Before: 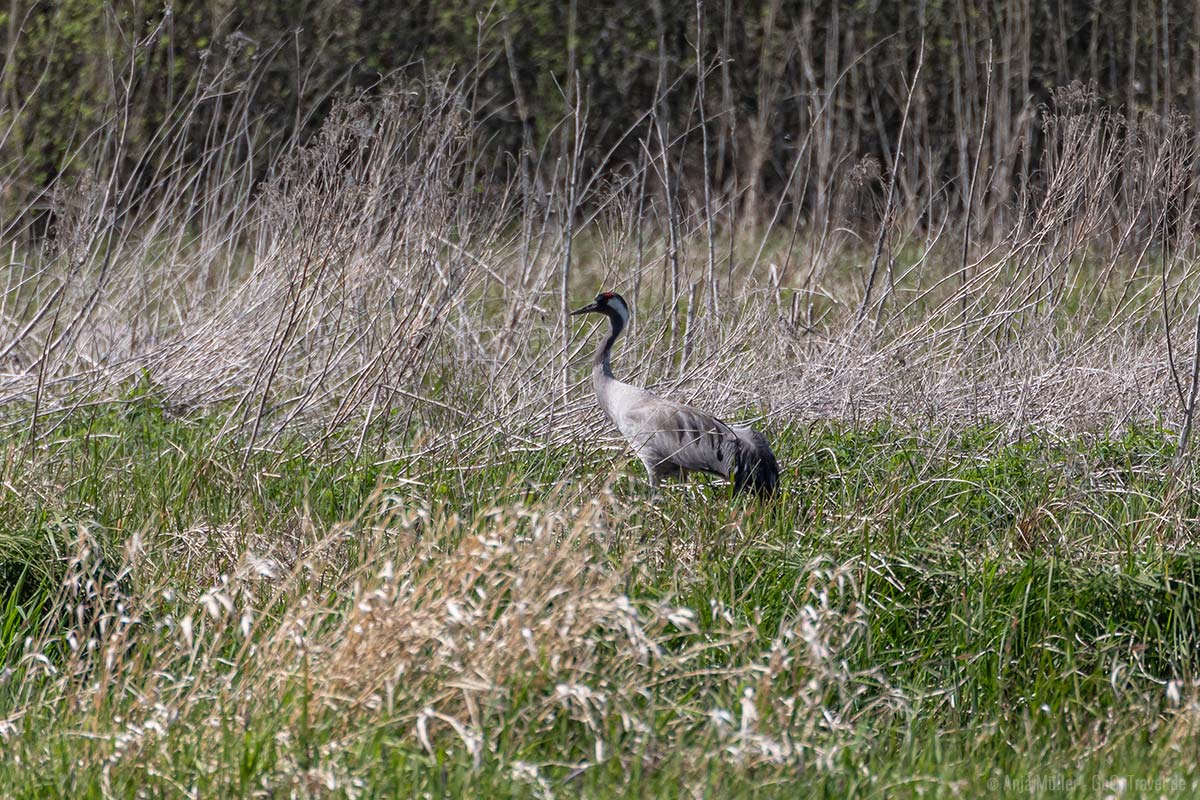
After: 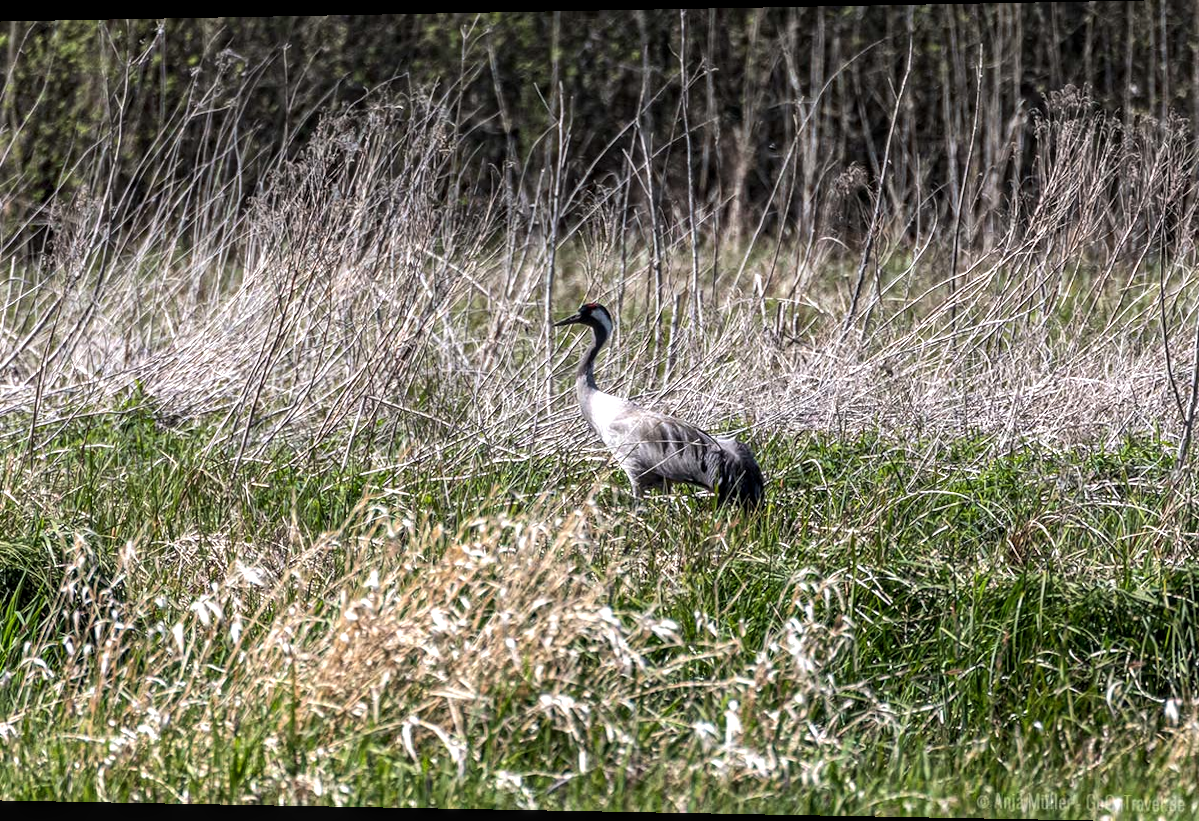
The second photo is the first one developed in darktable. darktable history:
rotate and perspective: lens shift (horizontal) -0.055, automatic cropping off
local contrast: on, module defaults
tone equalizer: -8 EV -0.75 EV, -7 EV -0.7 EV, -6 EV -0.6 EV, -5 EV -0.4 EV, -3 EV 0.4 EV, -2 EV 0.6 EV, -1 EV 0.7 EV, +0 EV 0.75 EV, edges refinement/feathering 500, mask exposure compensation -1.57 EV, preserve details no
